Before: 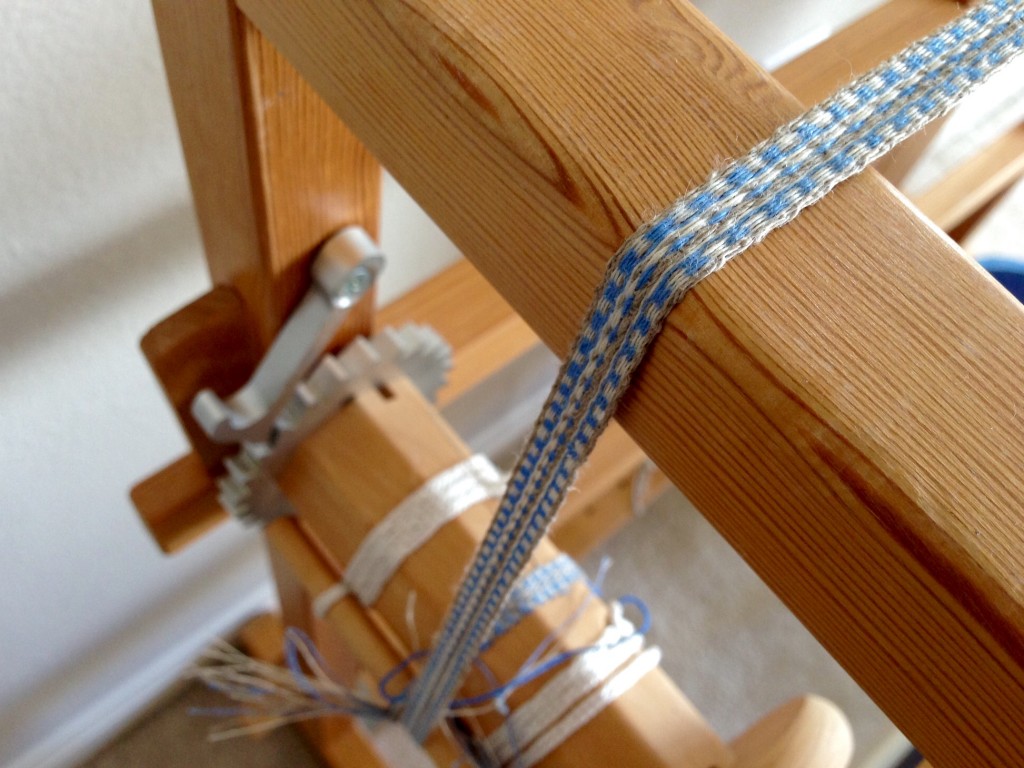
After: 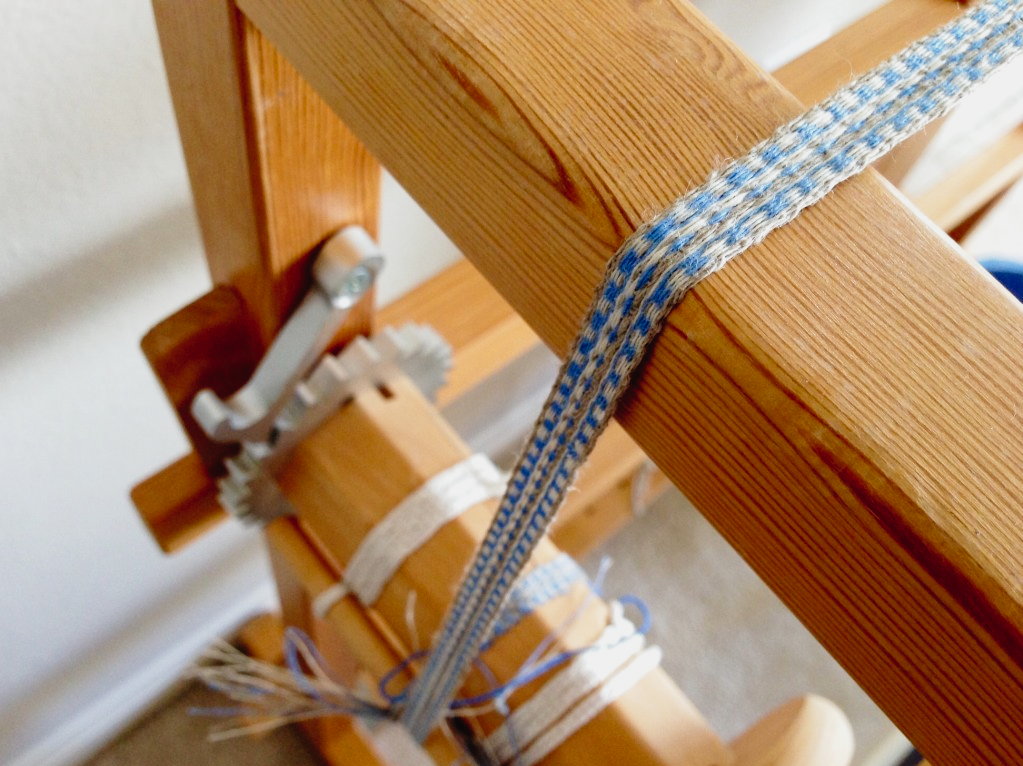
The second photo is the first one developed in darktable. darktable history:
tone curve: curves: ch0 [(0, 0.022) (0.114, 0.088) (0.282, 0.316) (0.446, 0.511) (0.613, 0.693) (0.786, 0.843) (0.999, 0.949)]; ch1 [(0, 0) (0.395, 0.343) (0.463, 0.427) (0.486, 0.474) (0.503, 0.5) (0.535, 0.522) (0.555, 0.566) (0.594, 0.614) (0.755, 0.793) (1, 1)]; ch2 [(0, 0) (0.369, 0.388) (0.449, 0.431) (0.501, 0.5) (0.528, 0.517) (0.561, 0.59) (0.612, 0.646) (0.697, 0.721) (1, 1)], preserve colors none
crop: top 0.042%, bottom 0.171%
